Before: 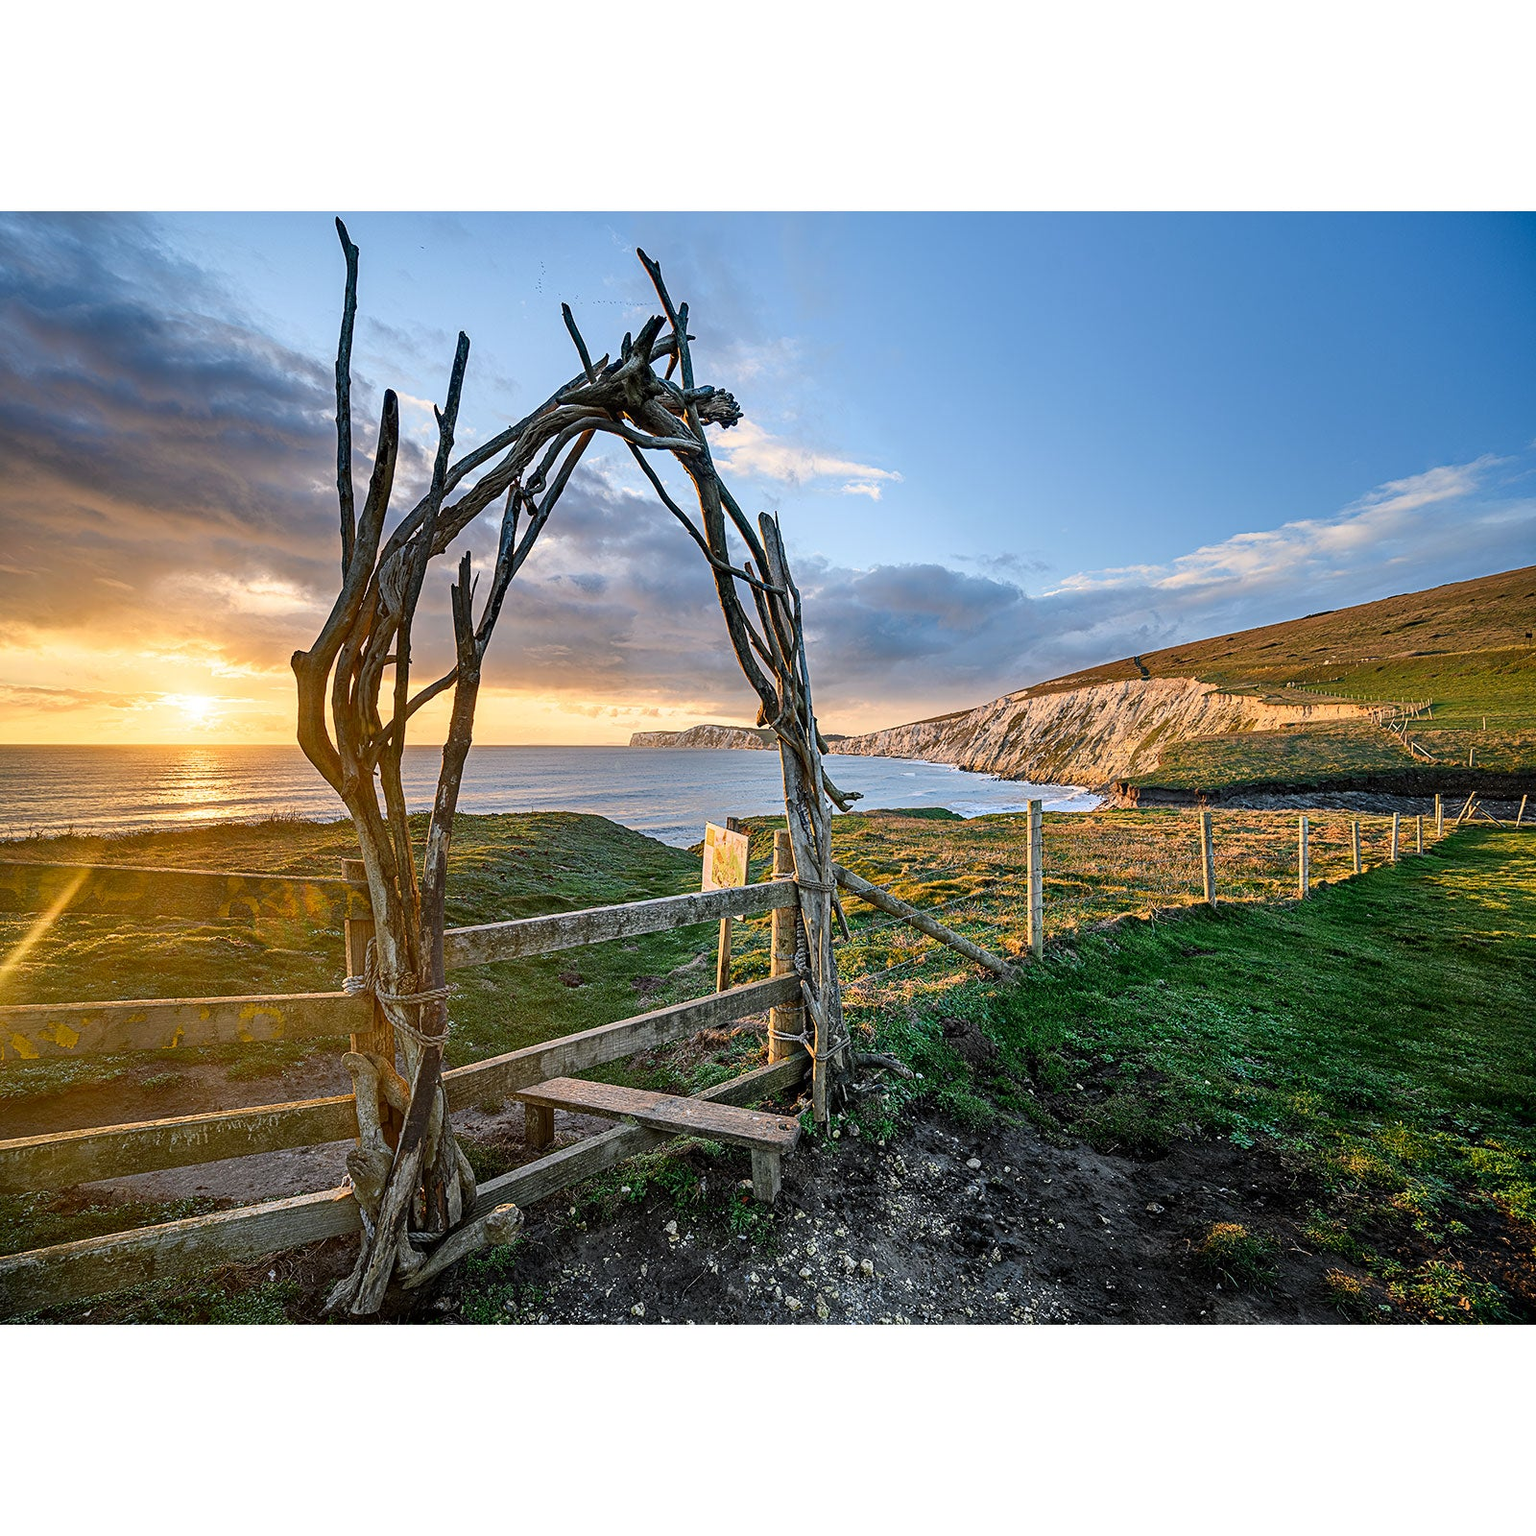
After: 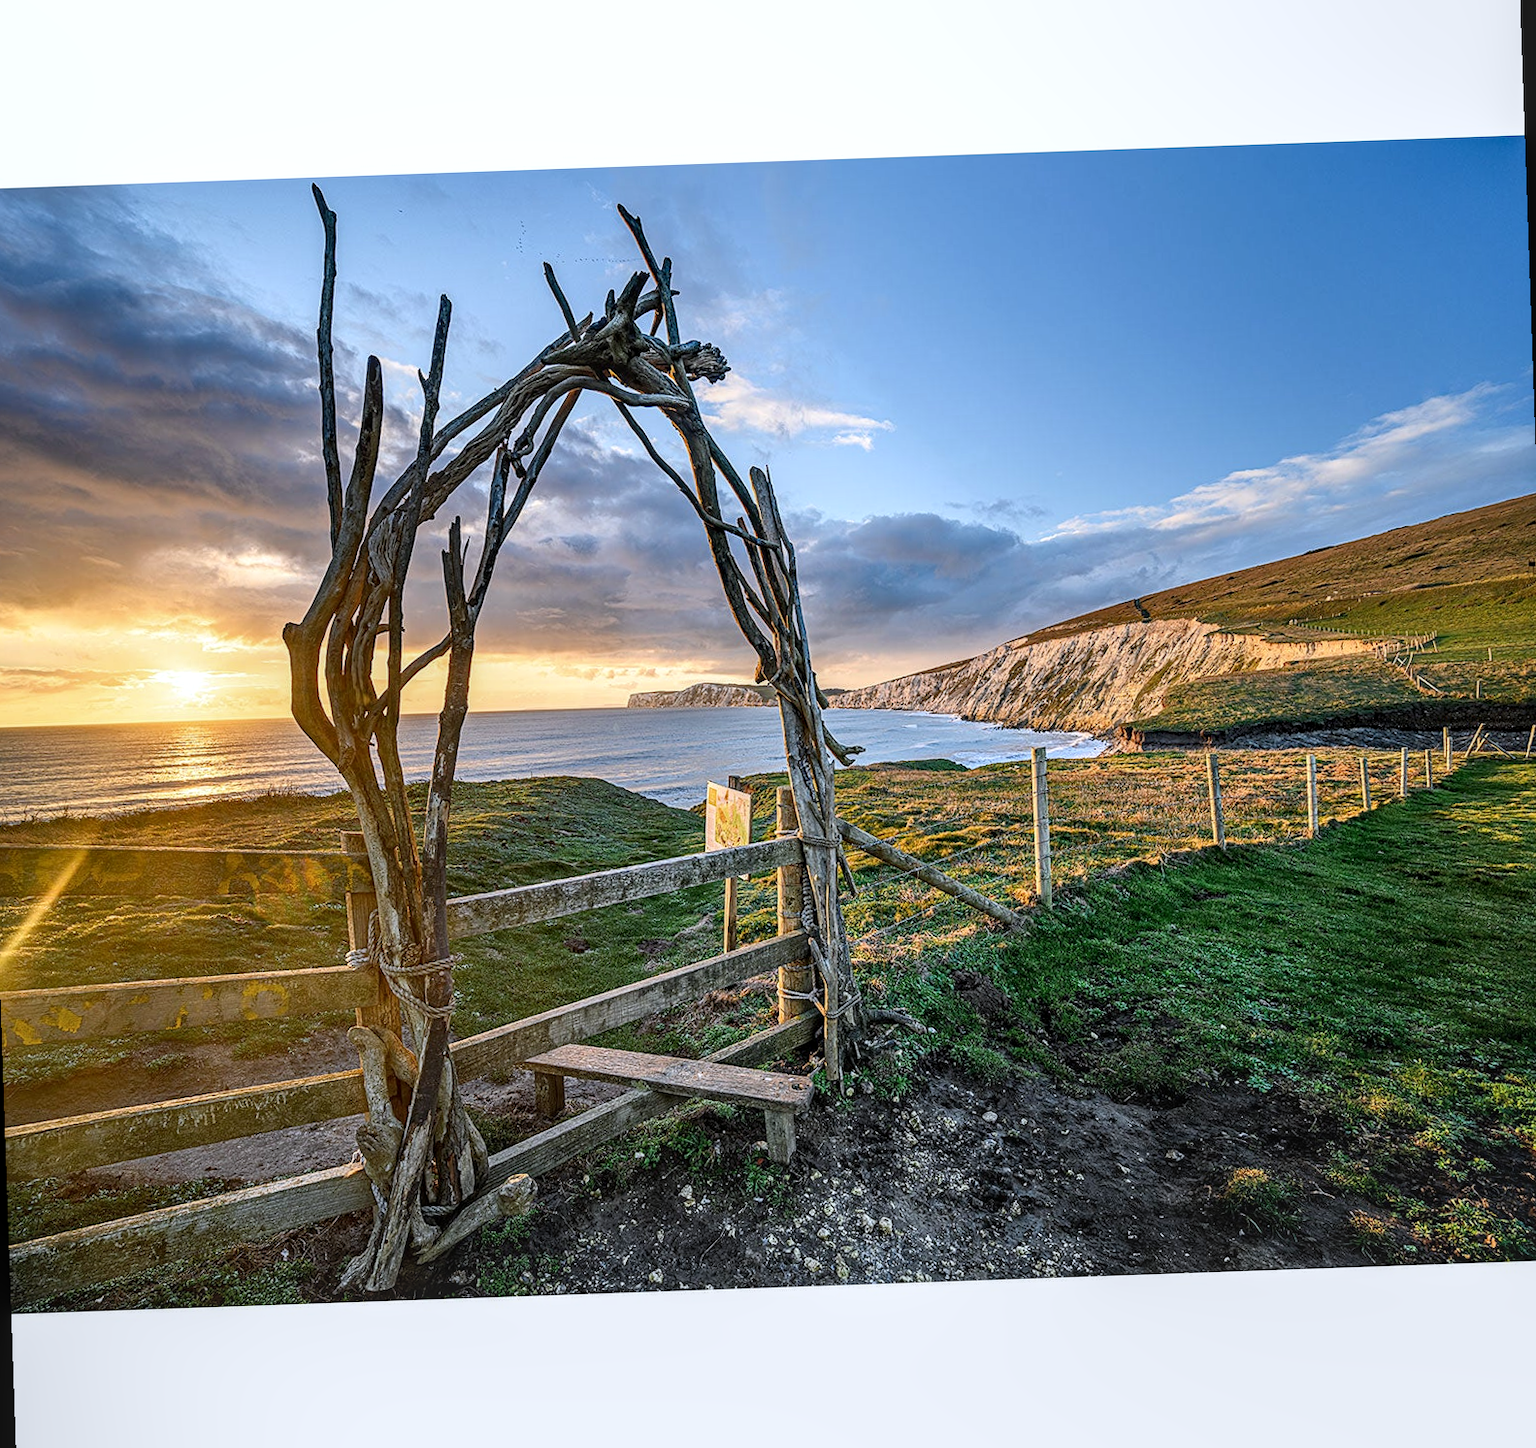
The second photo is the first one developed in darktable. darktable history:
rotate and perspective: rotation -2°, crop left 0.022, crop right 0.978, crop top 0.049, crop bottom 0.951
local contrast: on, module defaults
white balance: red 0.976, blue 1.04
